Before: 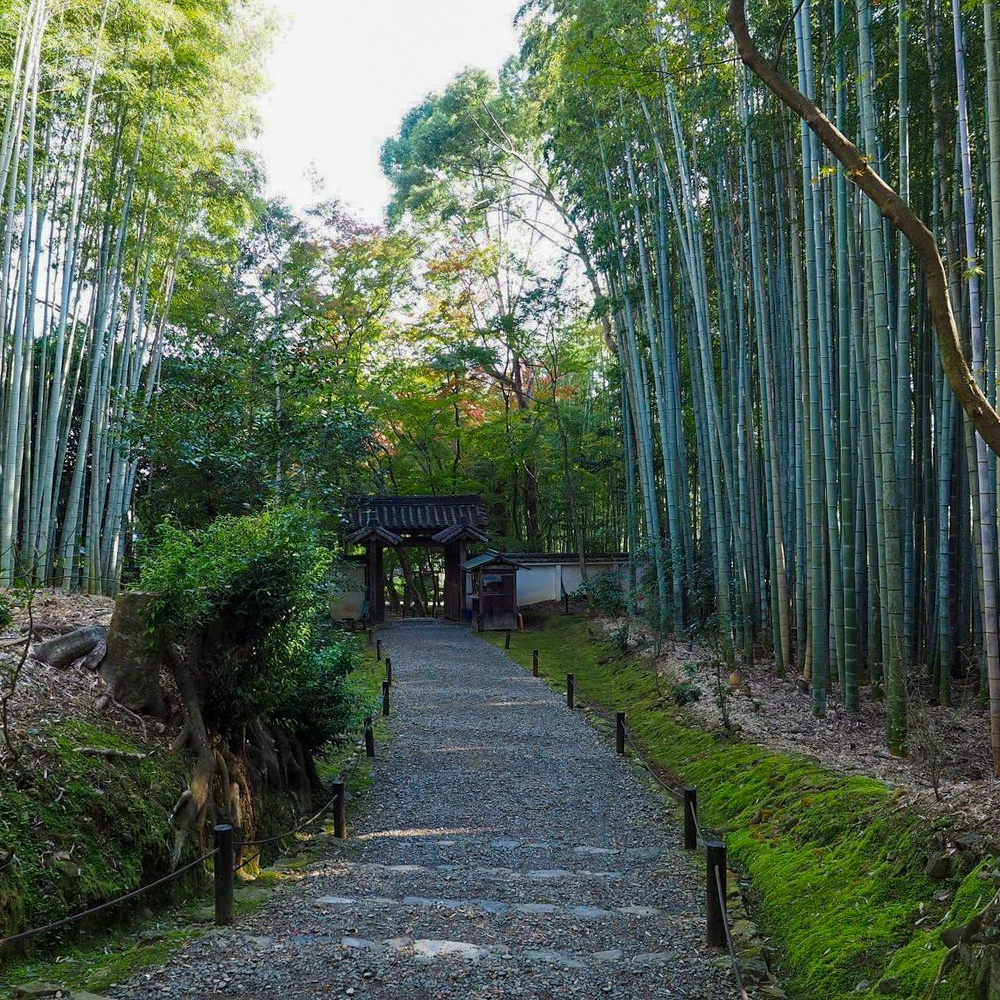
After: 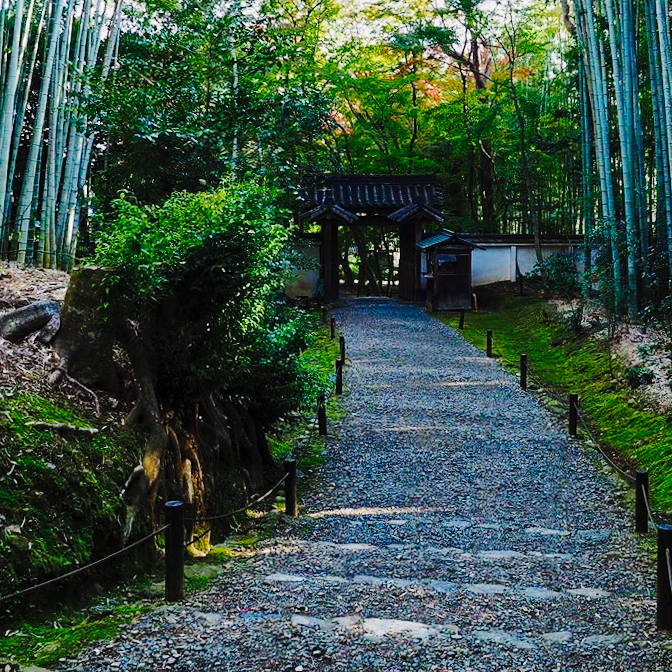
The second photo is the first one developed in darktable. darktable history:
crop and rotate: angle -0.82°, left 3.85%, top 31.828%, right 27.992%
tone curve: curves: ch0 [(0, 0) (0.003, 0.003) (0.011, 0.009) (0.025, 0.018) (0.044, 0.027) (0.069, 0.034) (0.1, 0.043) (0.136, 0.056) (0.177, 0.084) (0.224, 0.138) (0.277, 0.203) (0.335, 0.329) (0.399, 0.451) (0.468, 0.572) (0.543, 0.671) (0.623, 0.754) (0.709, 0.821) (0.801, 0.88) (0.898, 0.938) (1, 1)], preserve colors none
shadows and highlights: shadows 25, highlights -48, soften with gaussian
